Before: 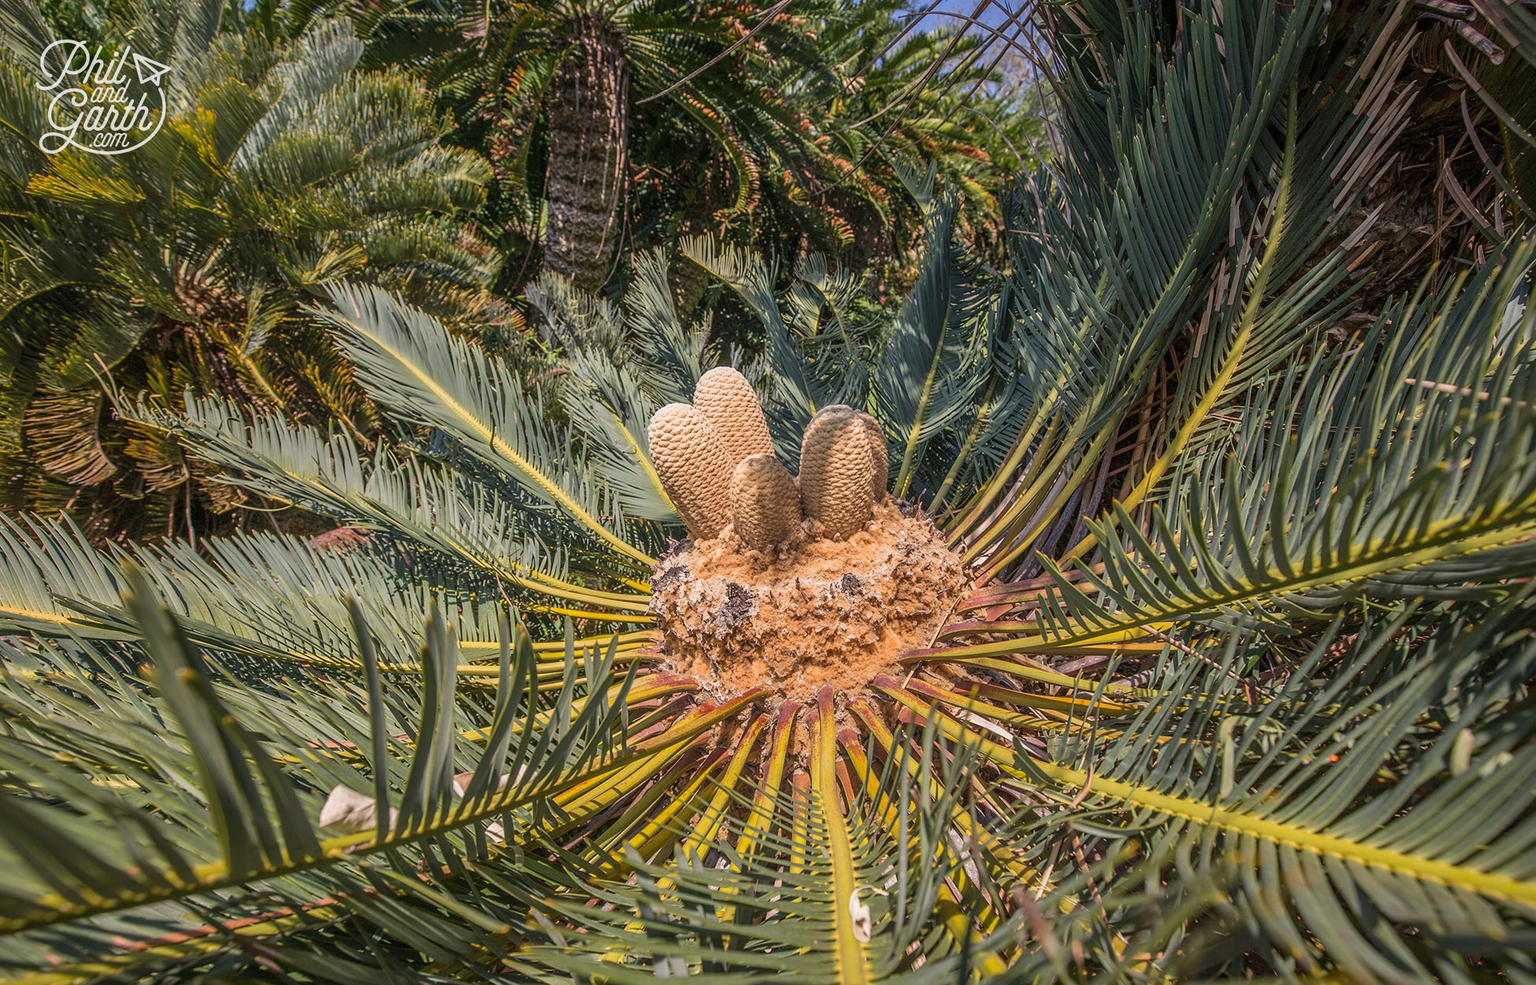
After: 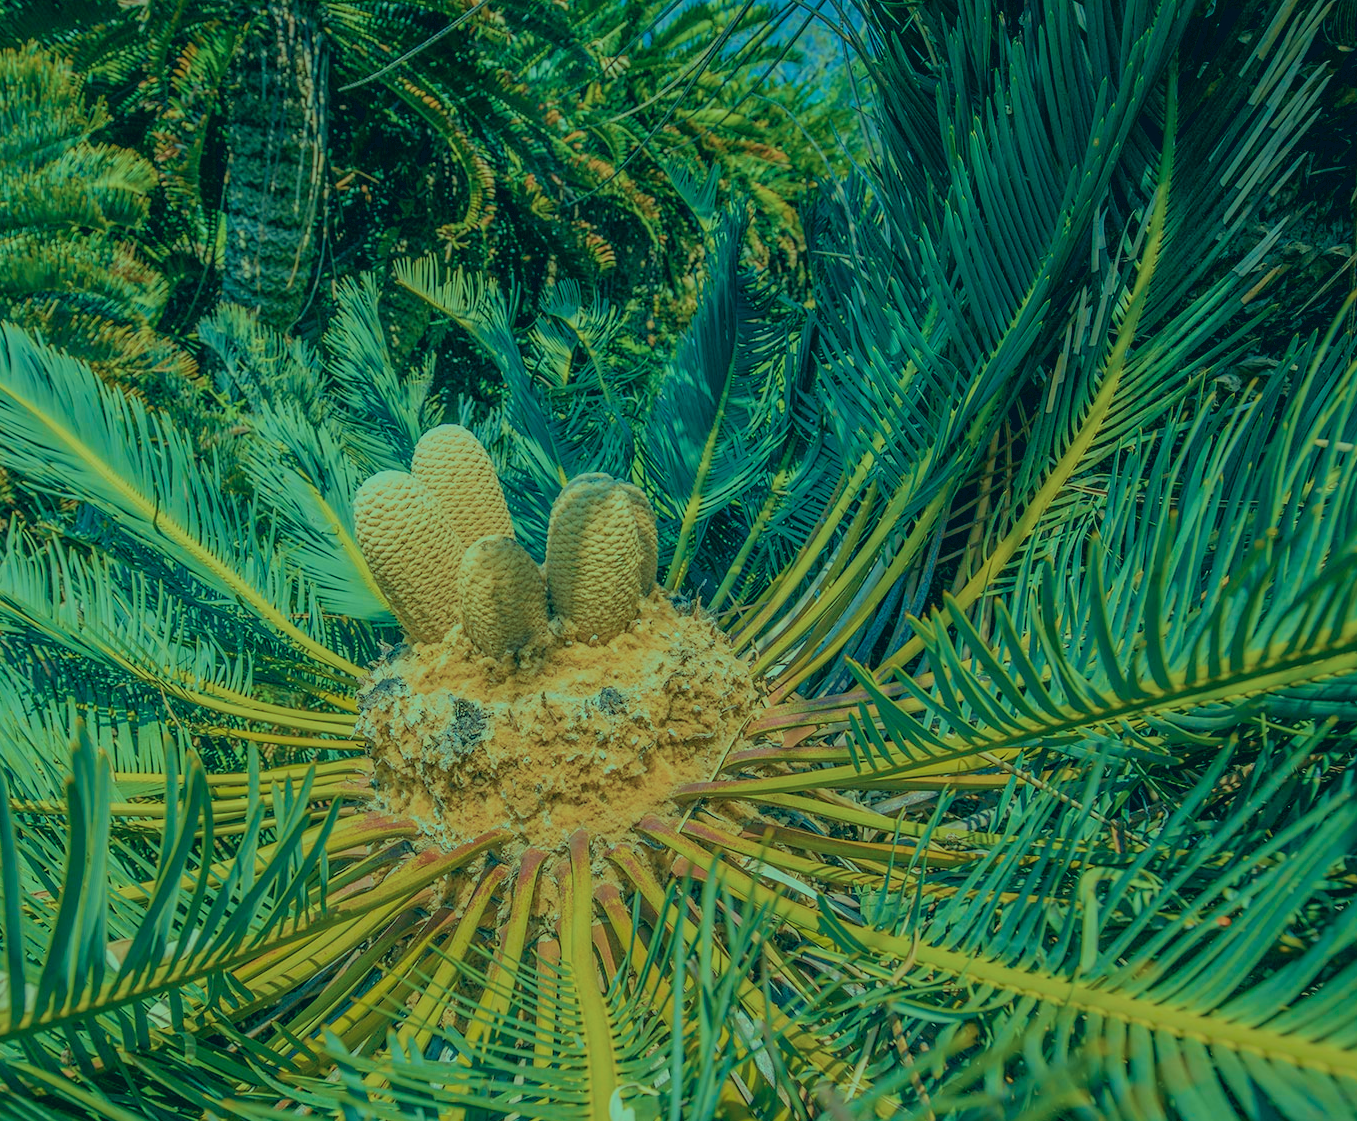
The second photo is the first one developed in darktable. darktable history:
filmic rgb: middle gray luminance 2.72%, black relative exposure -9.94 EV, white relative exposure 6.99 EV, dynamic range scaling 10.32%, target black luminance 0%, hardness 3.19, latitude 43.51%, contrast 0.685, highlights saturation mix 5.93%, shadows ↔ highlights balance 13.42%
crop and rotate: left 24.154%, top 3.346%, right 6.233%, bottom 6.903%
velvia: strength 75%
color correction: highlights a* -19.34, highlights b* 9.79, shadows a* -19.63, shadows b* -11.39
